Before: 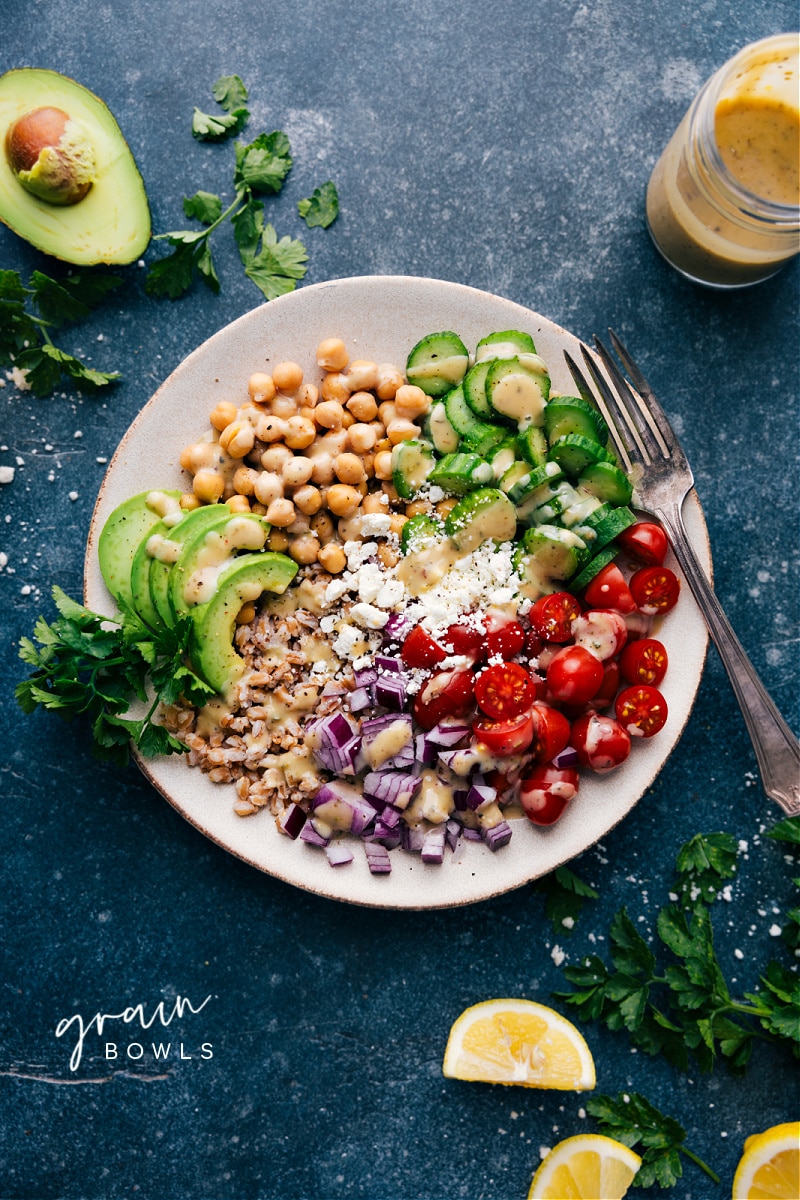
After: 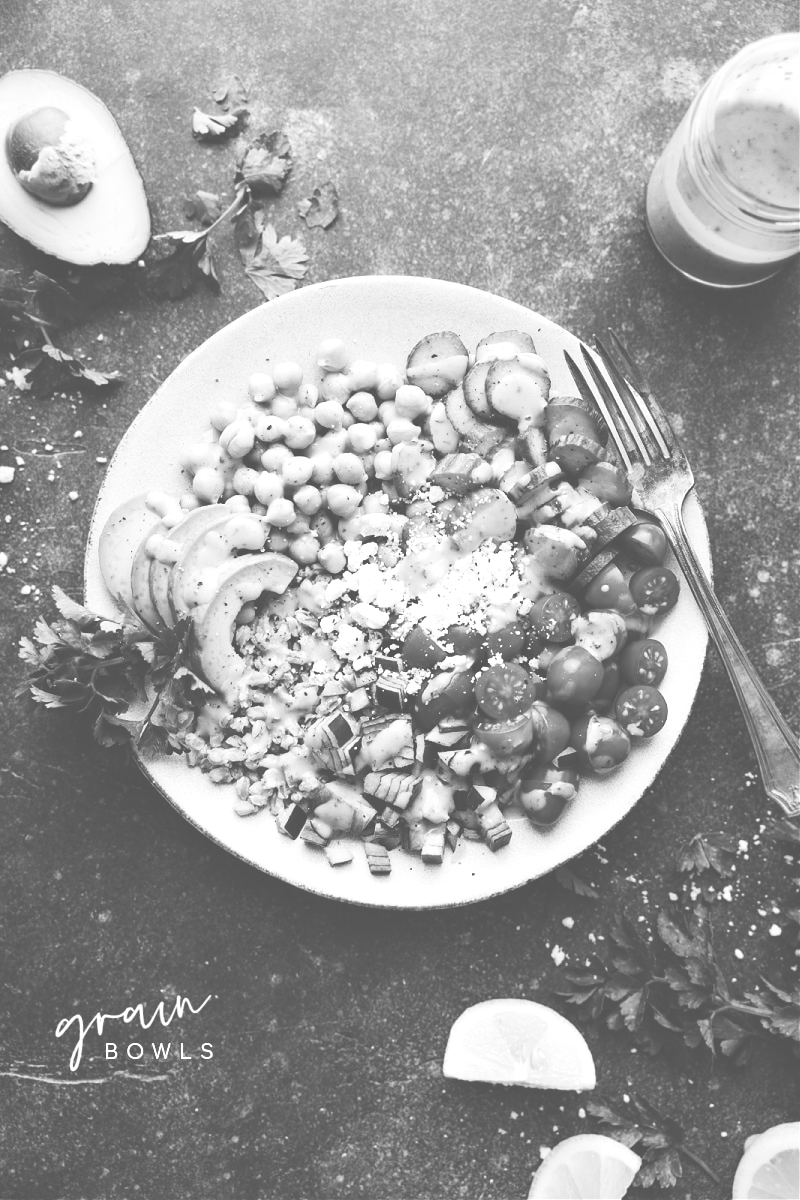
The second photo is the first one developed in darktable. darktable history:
contrast brightness saturation: contrast 0.28
color balance rgb: perceptual saturation grading › global saturation 20%, perceptual saturation grading › highlights -50%, perceptual saturation grading › shadows 30%, perceptual brilliance grading › global brilliance 10%, perceptual brilliance grading › shadows 15%
monochrome: on, module defaults
exposure: black level correction -0.087, compensate highlight preservation false
